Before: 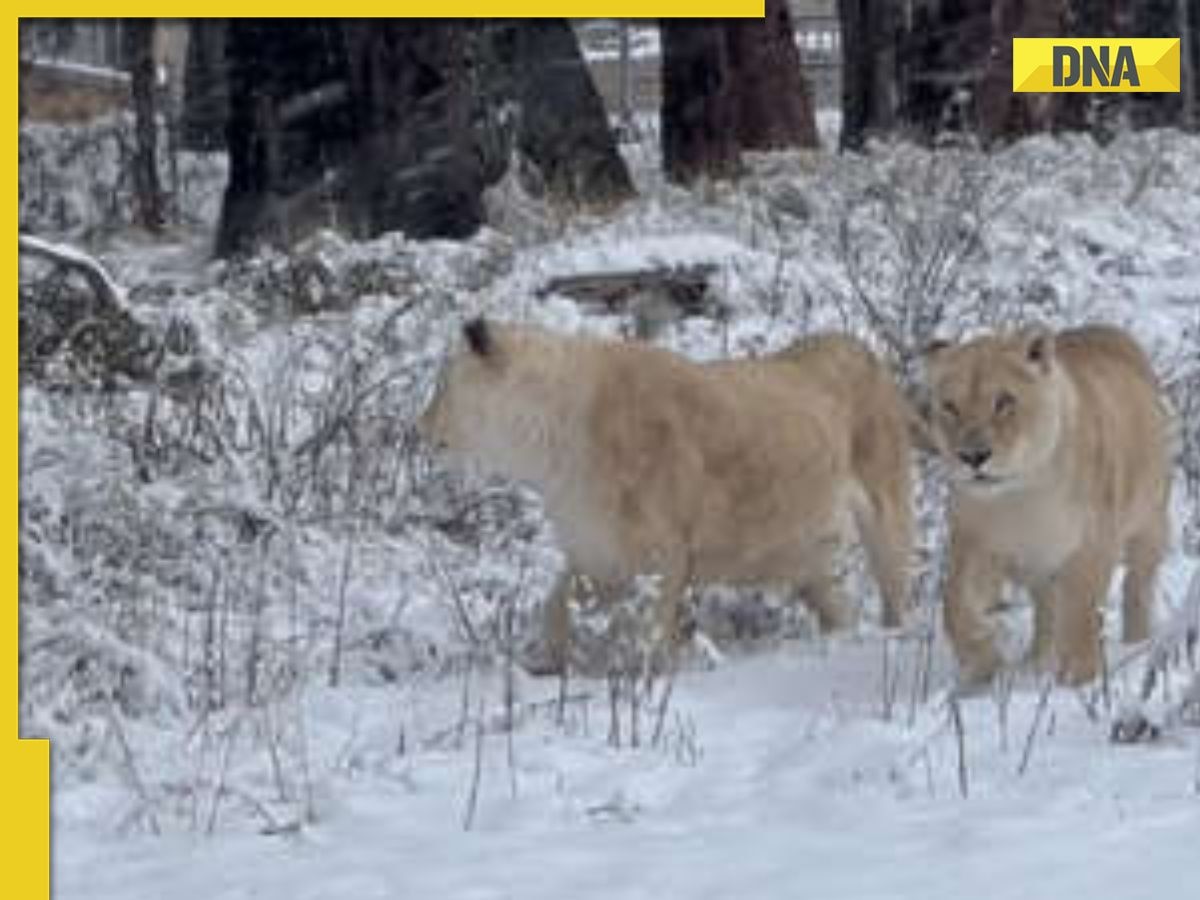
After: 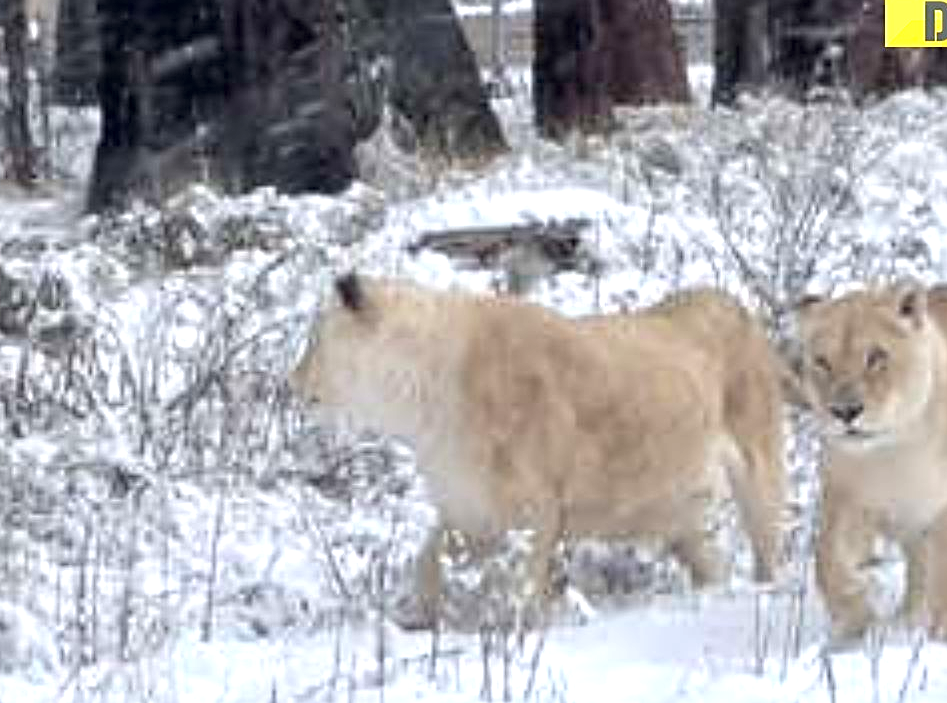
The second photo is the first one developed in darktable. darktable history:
sharpen: on, module defaults
crop and rotate: left 10.677%, top 5.088%, right 10.332%, bottom 16.73%
exposure: exposure 0.945 EV, compensate highlight preservation false
